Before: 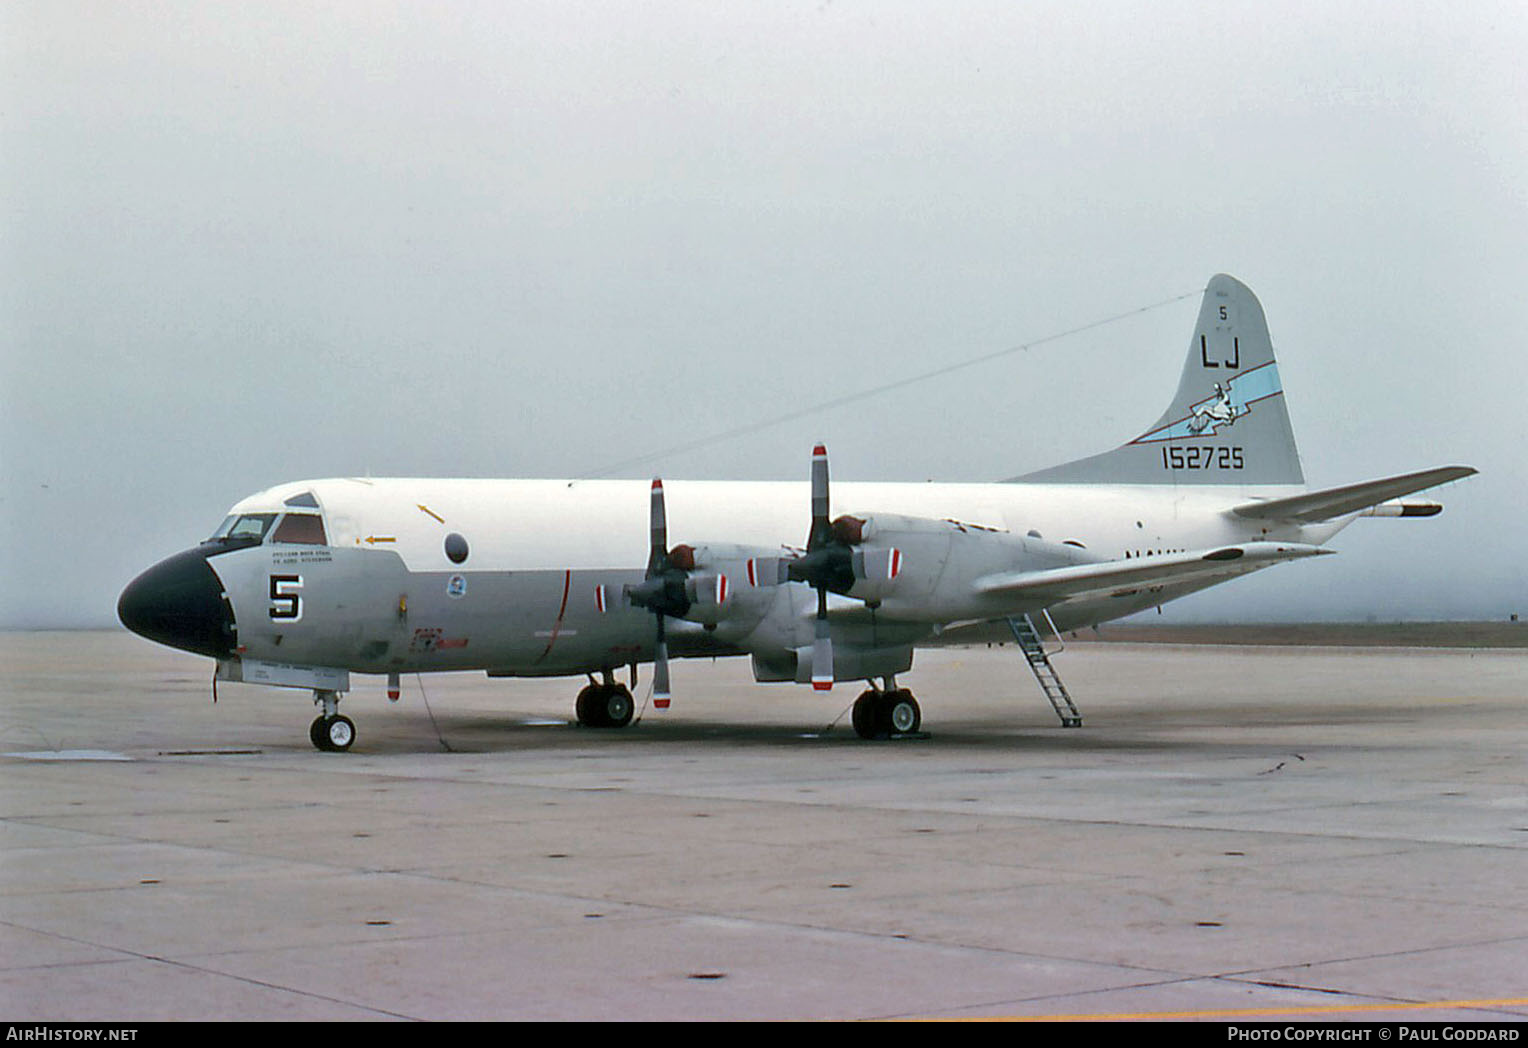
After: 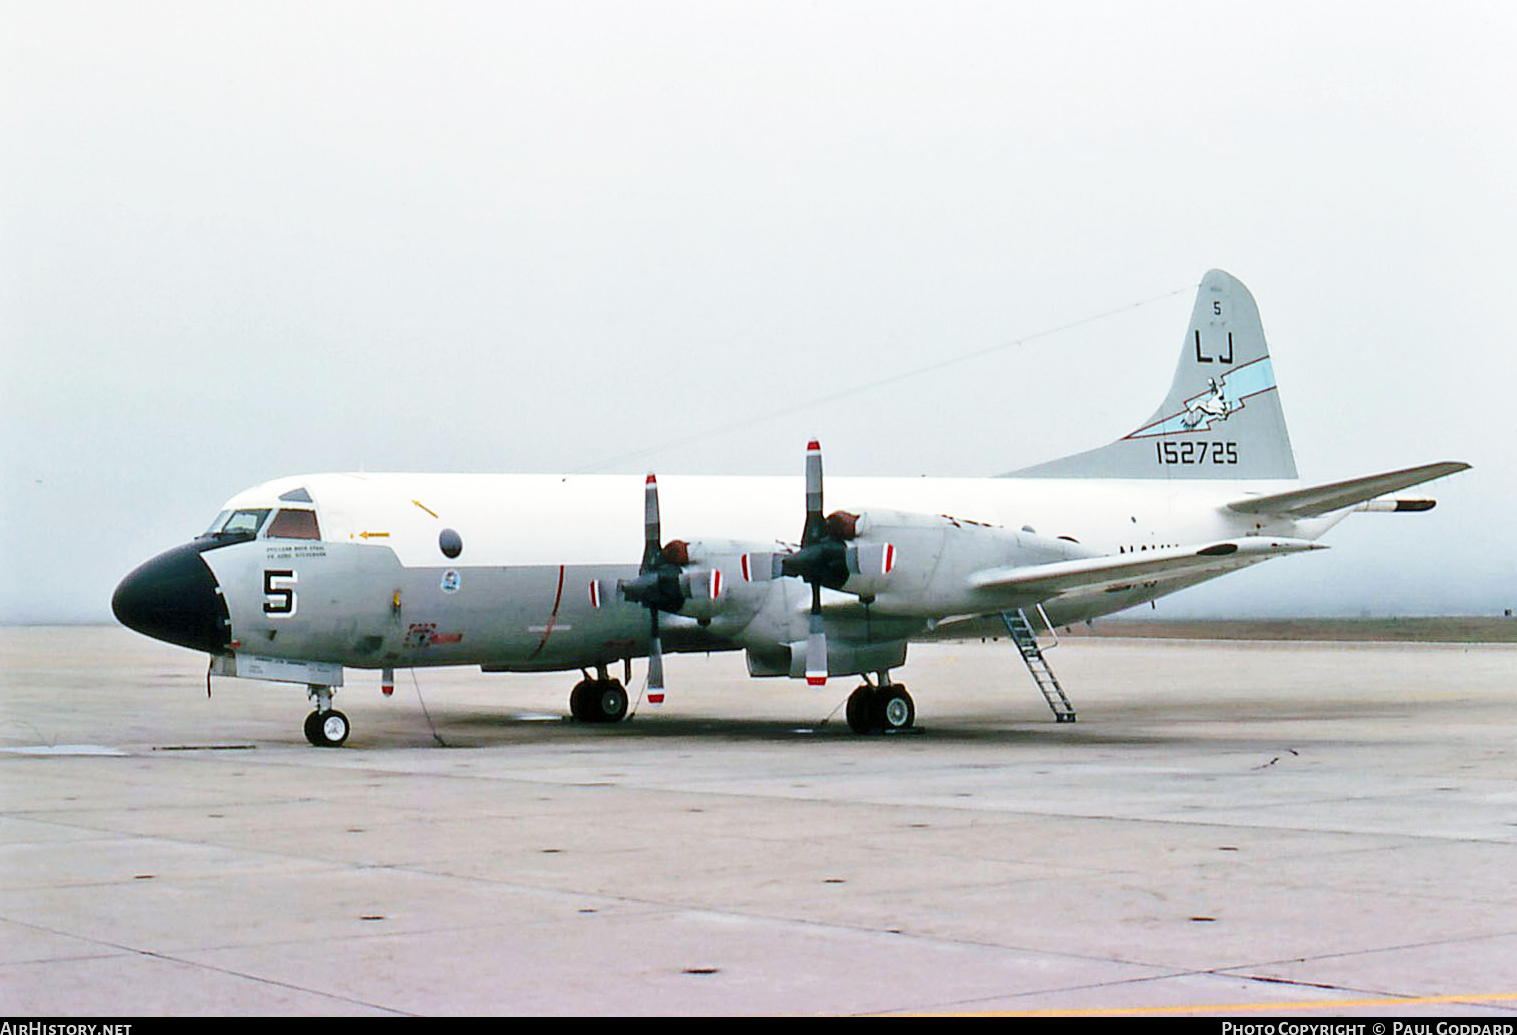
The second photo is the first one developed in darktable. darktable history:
crop: left 0.429%, top 0.56%, right 0.244%, bottom 0.638%
base curve: curves: ch0 [(0, 0) (0.028, 0.03) (0.121, 0.232) (0.46, 0.748) (0.859, 0.968) (1, 1)], preserve colors none
